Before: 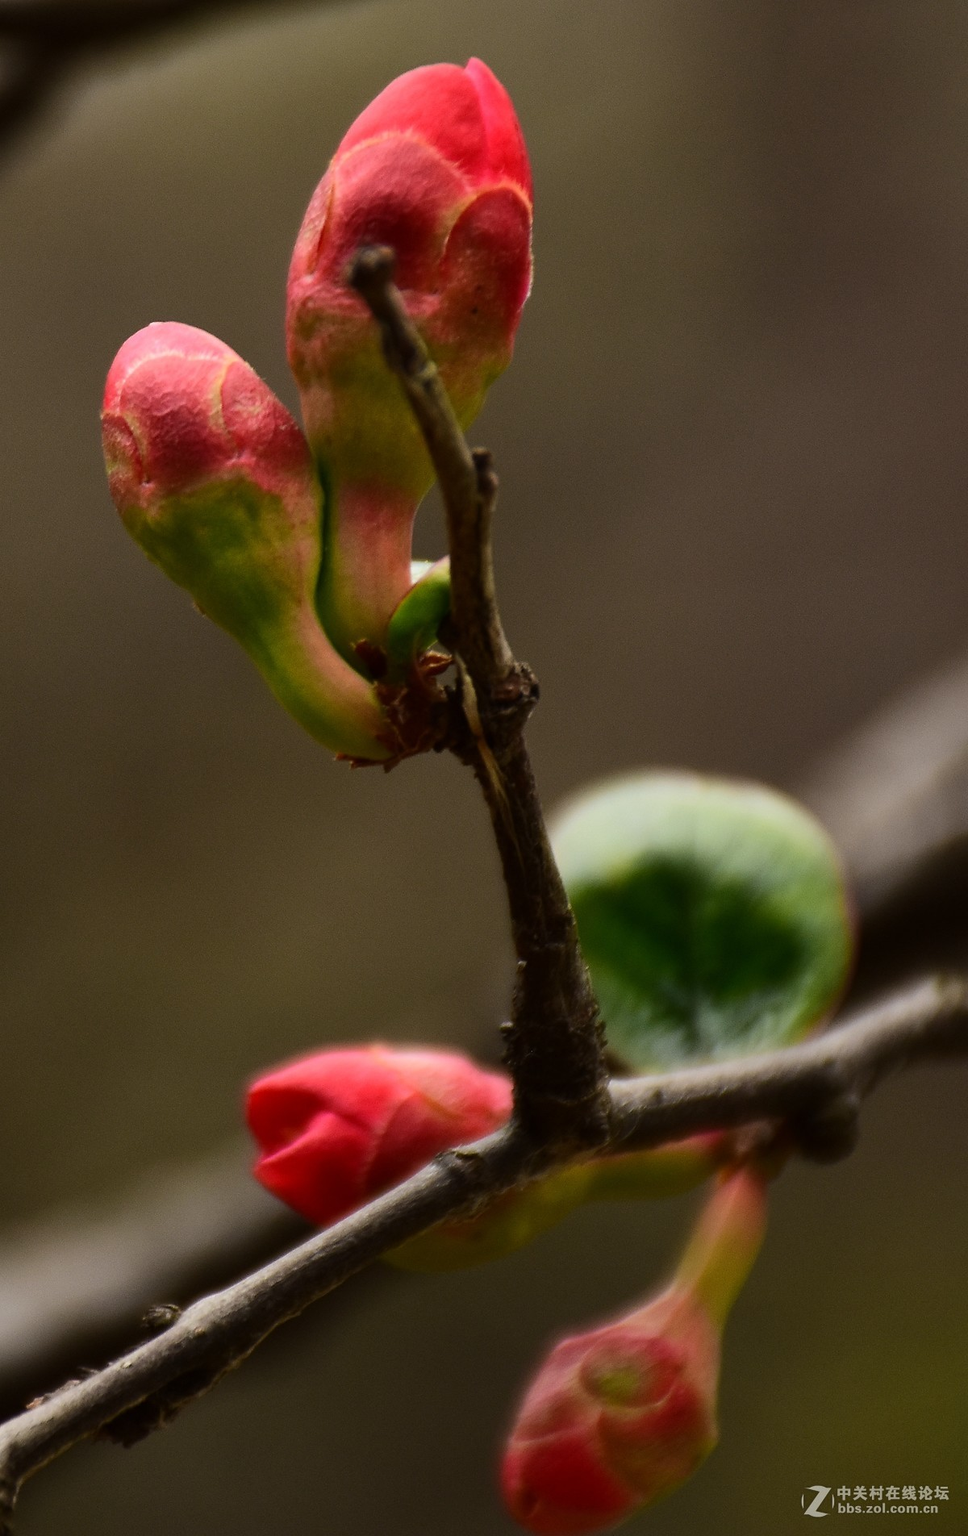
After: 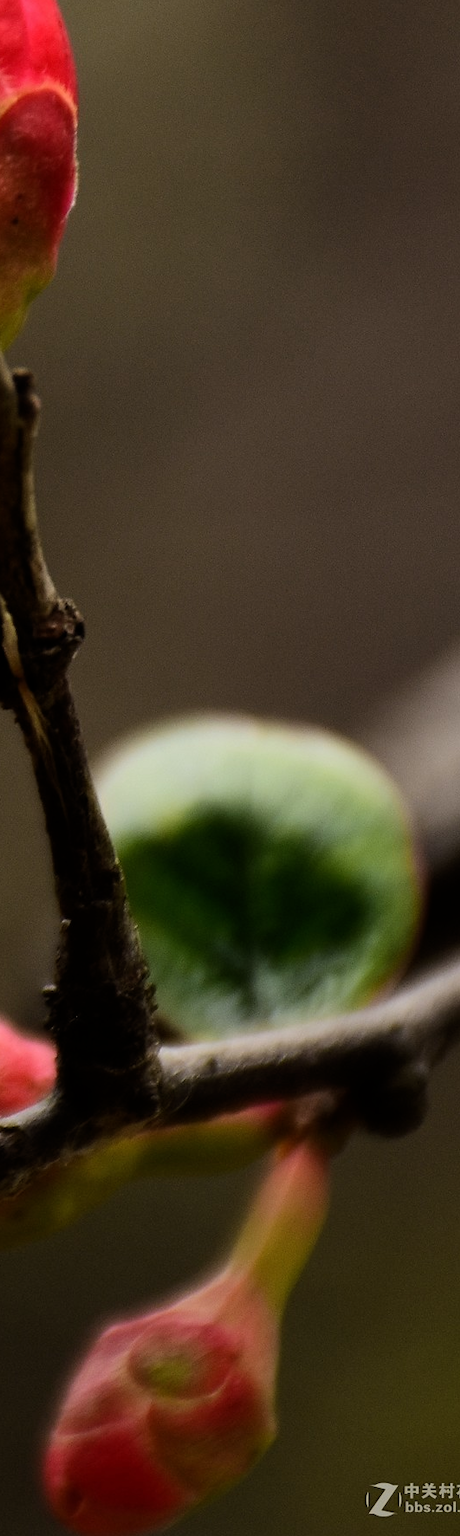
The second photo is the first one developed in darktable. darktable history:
filmic rgb: middle gray luminance 18.24%, black relative exposure -11.41 EV, white relative exposure 2.56 EV, target black luminance 0%, hardness 8.39, latitude 98.93%, contrast 1.084, shadows ↔ highlights balance 0.67%, color science v4 (2020)
crop: left 47.591%, top 6.854%, right 7.998%
